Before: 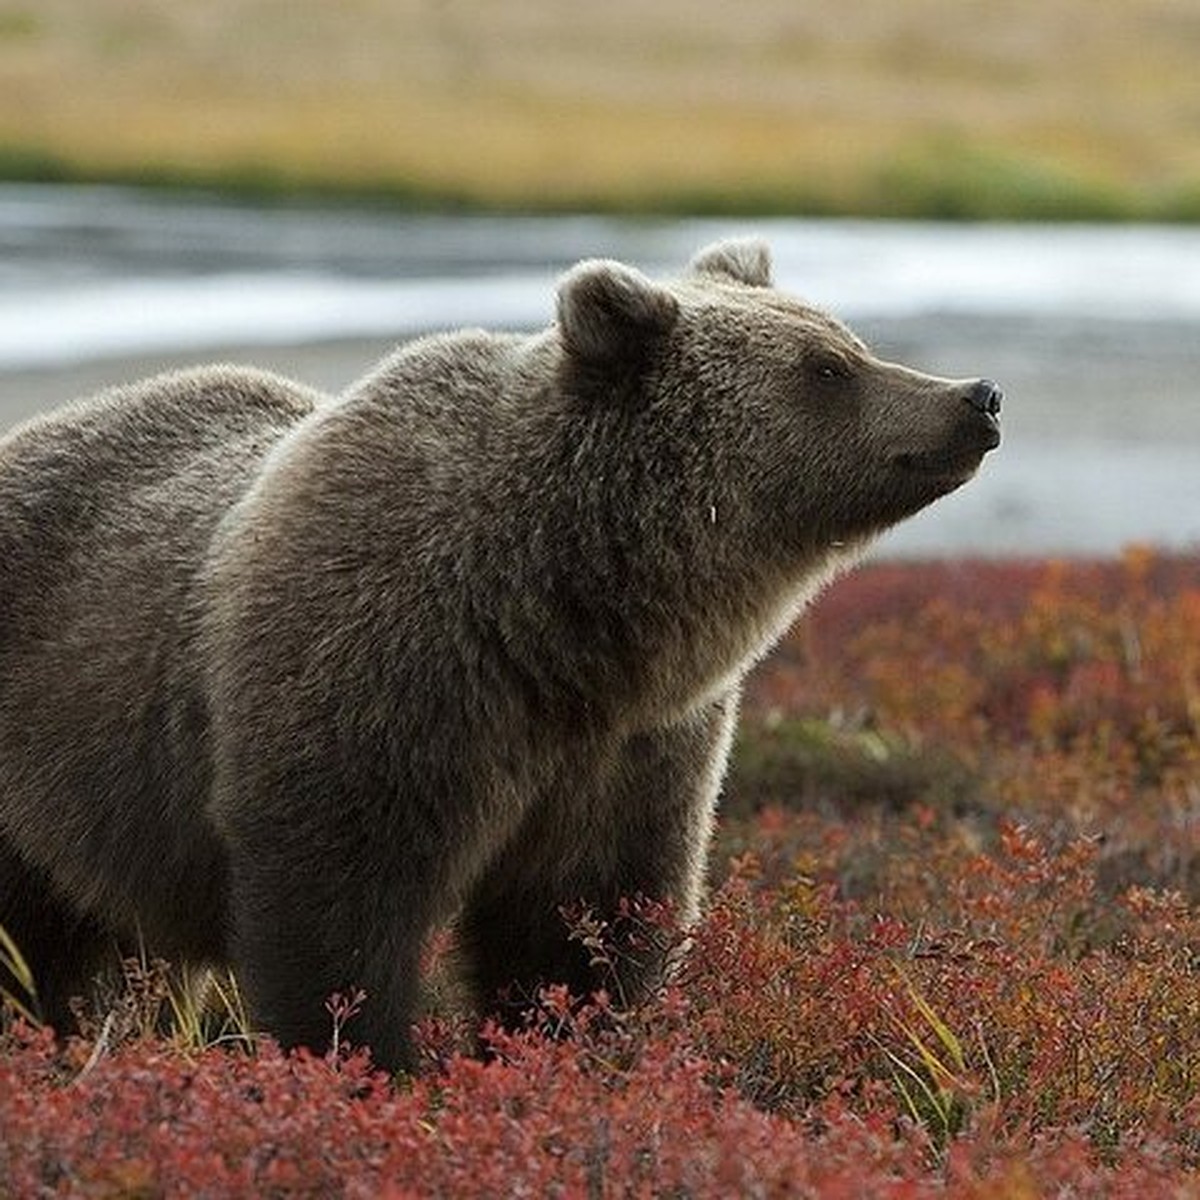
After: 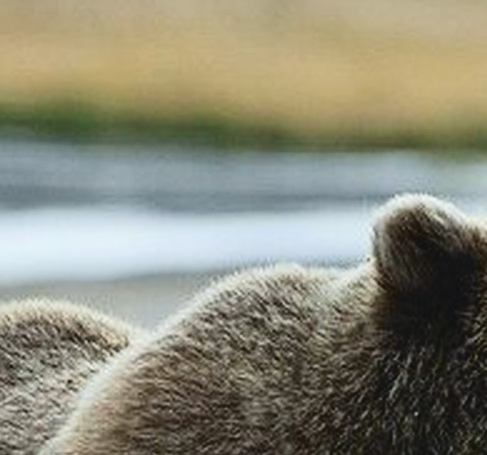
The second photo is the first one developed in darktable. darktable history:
crop: left 15.452%, top 5.459%, right 43.956%, bottom 56.62%
tone curve: curves: ch0 [(0, 0.047) (0.15, 0.127) (0.46, 0.466) (0.751, 0.788) (1, 0.961)]; ch1 [(0, 0) (0.43, 0.408) (0.476, 0.469) (0.505, 0.501) (0.553, 0.557) (0.592, 0.58) (0.631, 0.625) (1, 1)]; ch2 [(0, 0) (0.505, 0.495) (0.55, 0.557) (0.583, 0.573) (1, 1)], color space Lab, independent channels, preserve colors none
